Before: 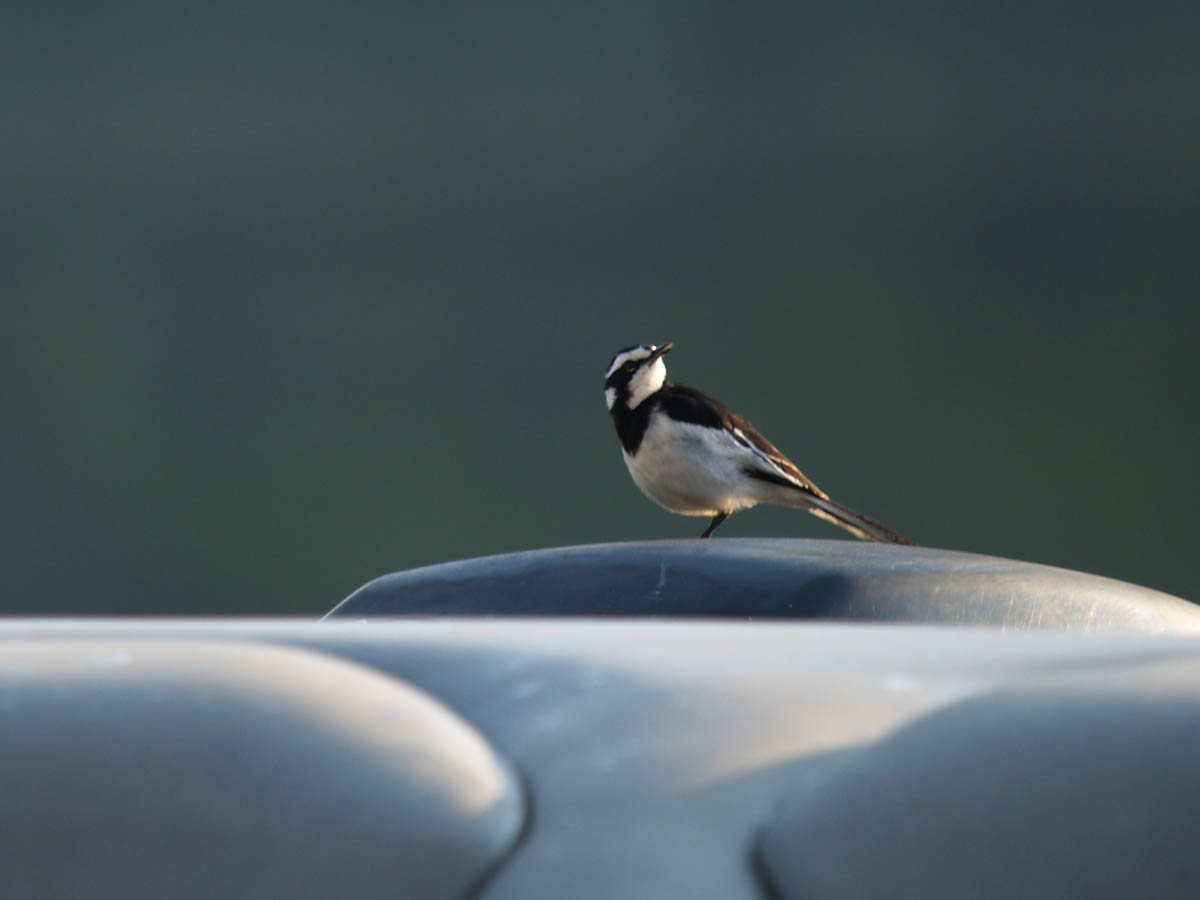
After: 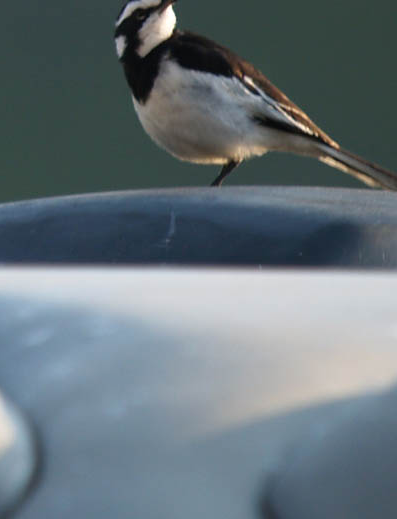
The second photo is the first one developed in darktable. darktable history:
tone equalizer: on, module defaults
crop: left 40.878%, top 39.176%, right 25.993%, bottom 3.081%
